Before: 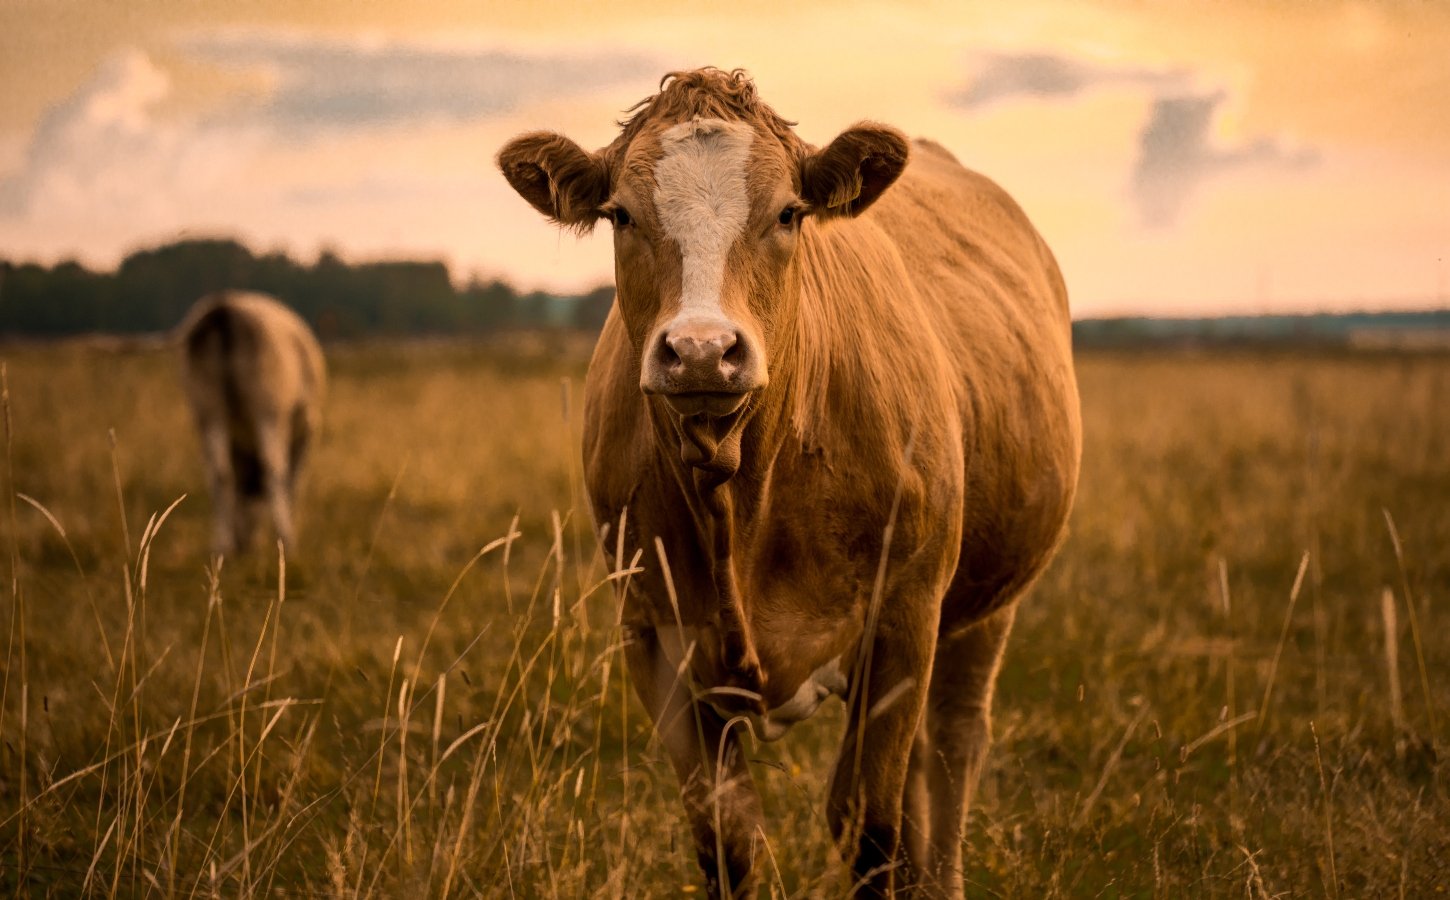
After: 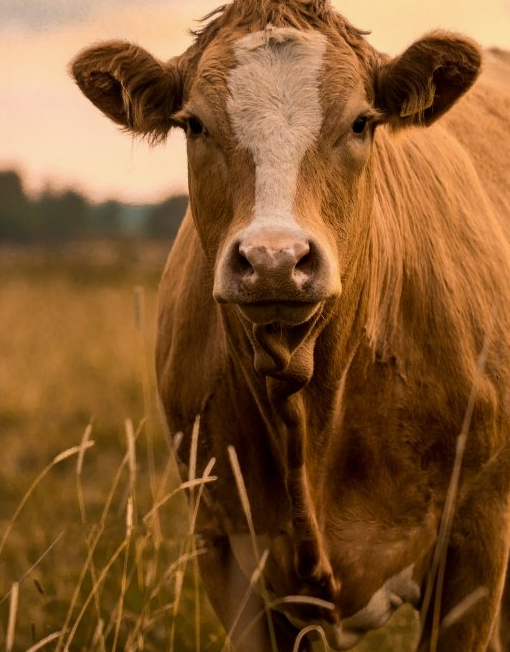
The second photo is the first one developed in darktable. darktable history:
white balance: red 0.98, blue 1.034
crop and rotate: left 29.476%, top 10.214%, right 35.32%, bottom 17.333%
